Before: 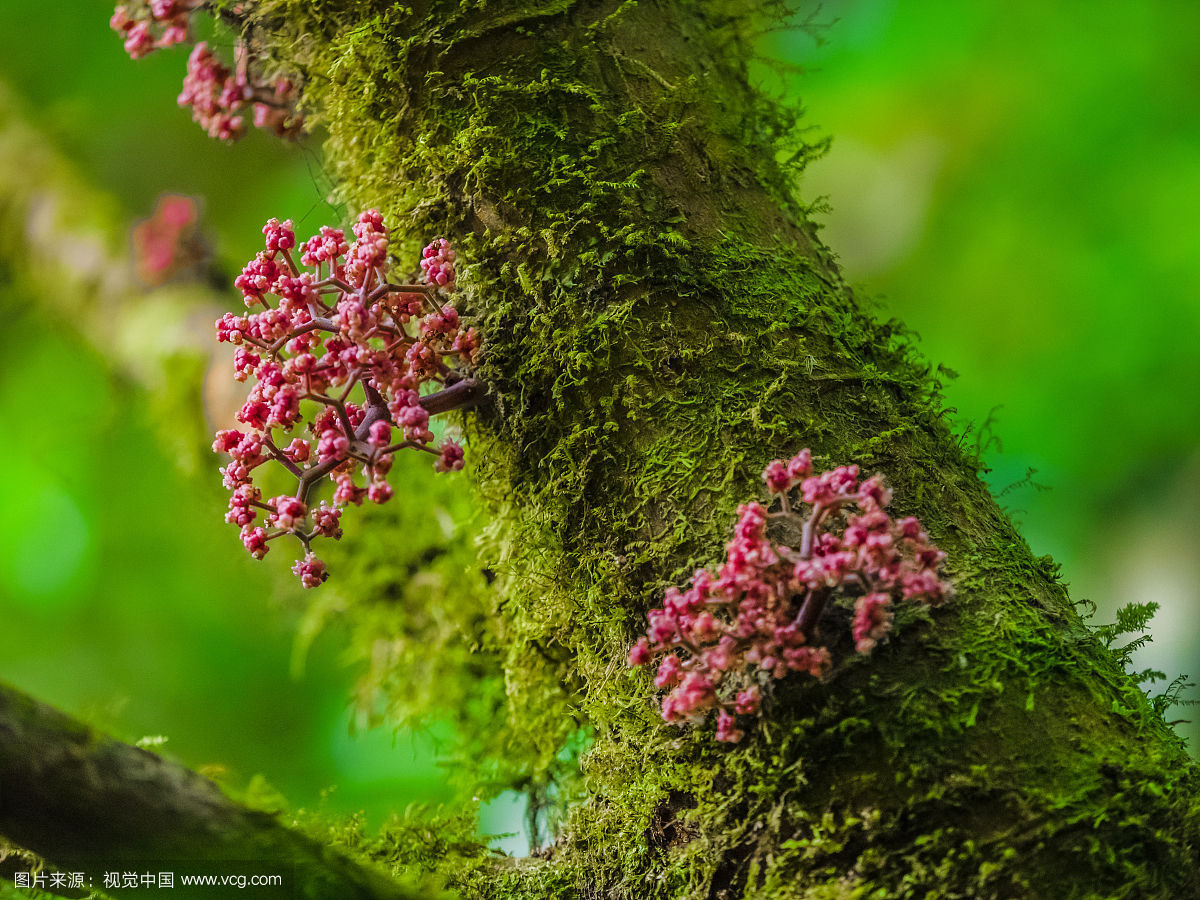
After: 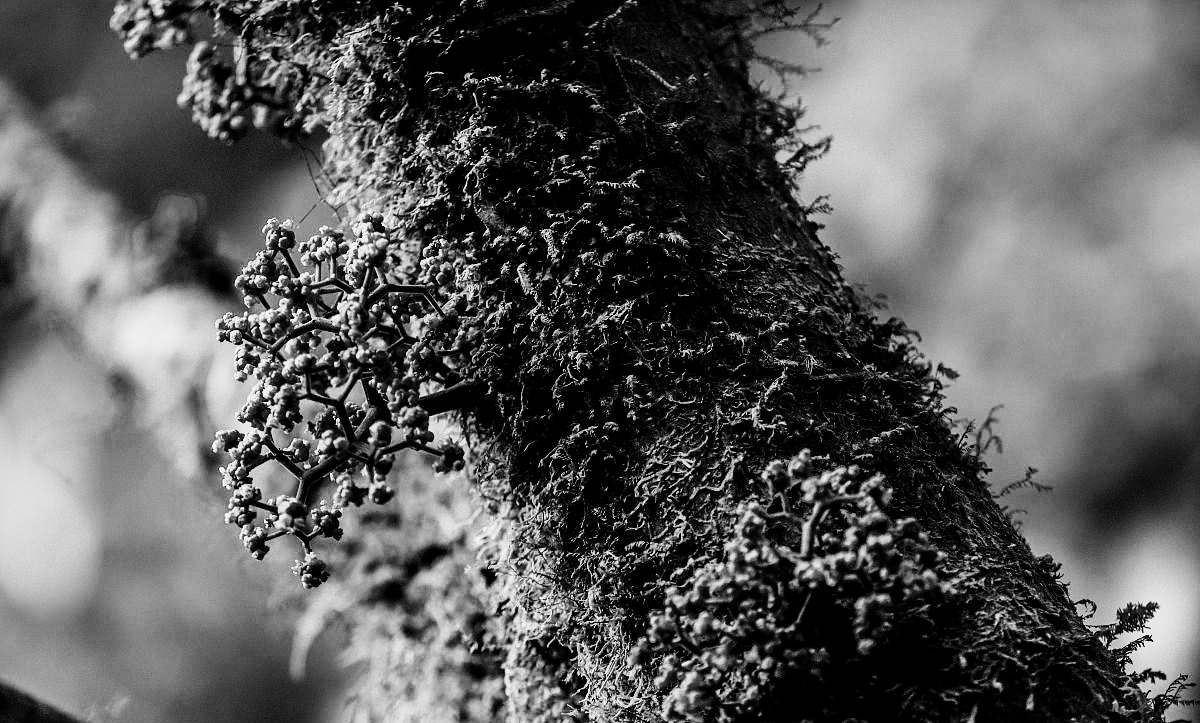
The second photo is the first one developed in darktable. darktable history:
color calibration: illuminant as shot in camera, x 0.358, y 0.373, temperature 4628.91 K
rgb curve: curves: ch0 [(0, 0) (0.21, 0.15) (0.24, 0.21) (0.5, 0.75) (0.75, 0.96) (0.89, 0.99) (1, 1)]; ch1 [(0, 0.02) (0.21, 0.13) (0.25, 0.2) (0.5, 0.67) (0.75, 0.9) (0.89, 0.97) (1, 1)]; ch2 [(0, 0.02) (0.21, 0.13) (0.25, 0.2) (0.5, 0.67) (0.75, 0.9) (0.89, 0.97) (1, 1)], compensate middle gray true
vibrance: vibrance 10%
contrast brightness saturation: contrast 0.02, brightness -1, saturation -1
crop: bottom 19.644%
